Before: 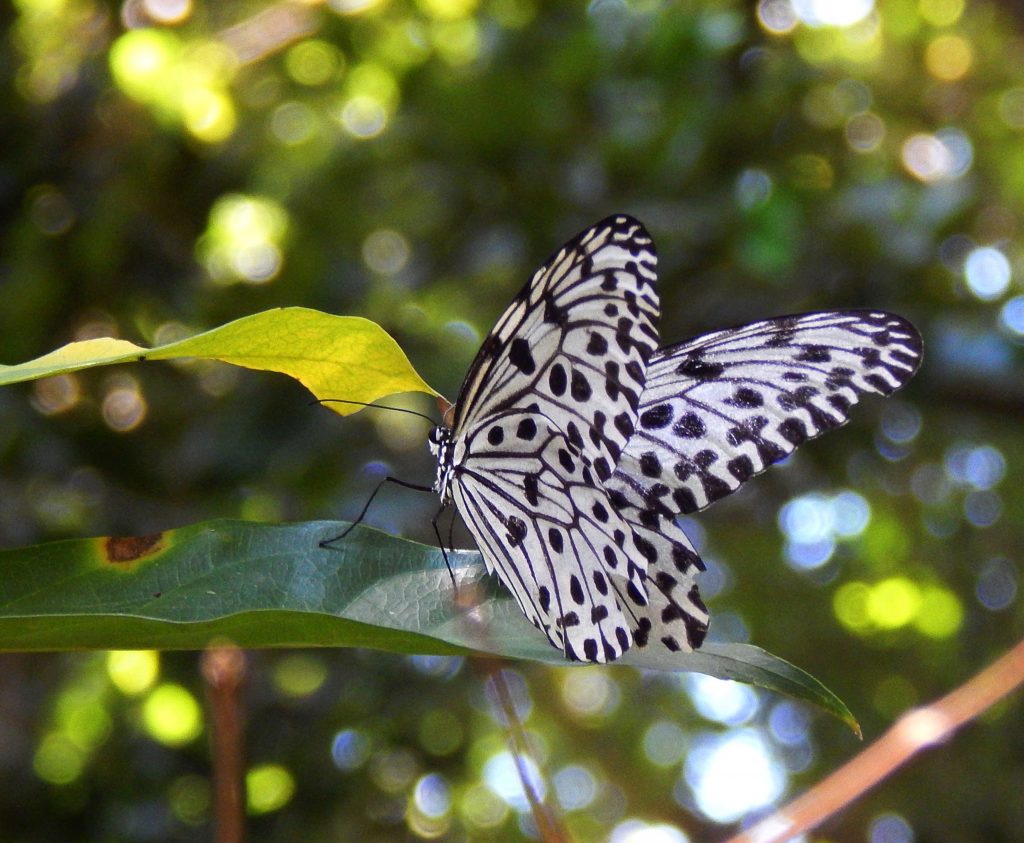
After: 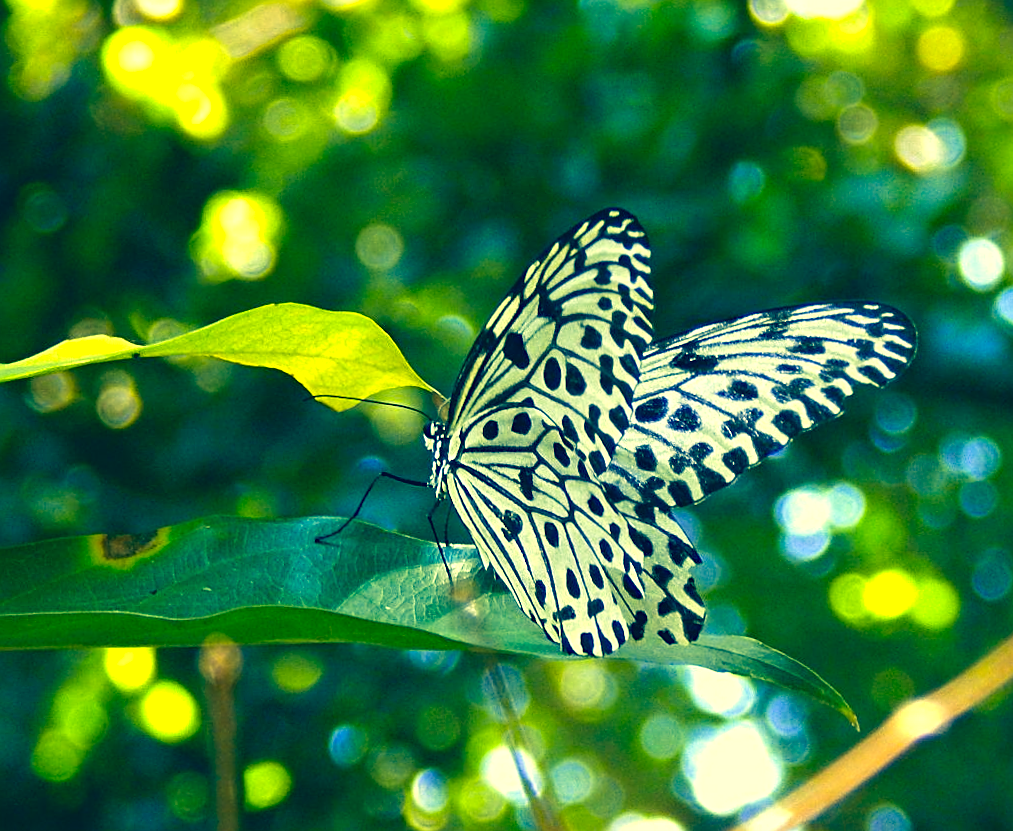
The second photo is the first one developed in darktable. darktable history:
velvia: strength 29%
sharpen: on, module defaults
color correction: highlights a* -15.58, highlights b* 40, shadows a* -40, shadows b* -26.18
rotate and perspective: rotation -0.45°, automatic cropping original format, crop left 0.008, crop right 0.992, crop top 0.012, crop bottom 0.988
haze removal: compatibility mode true, adaptive false
exposure: exposure 0.6 EV, compensate highlight preservation false
